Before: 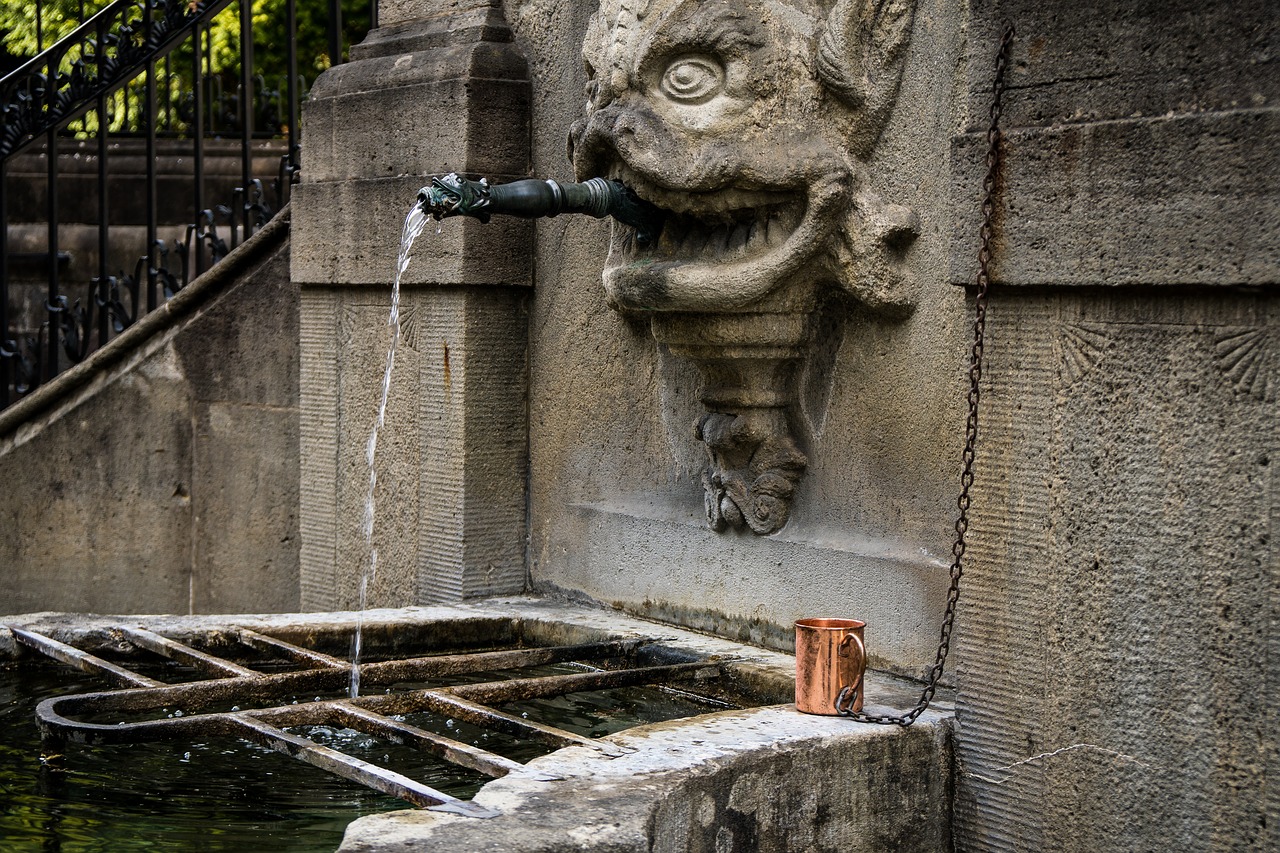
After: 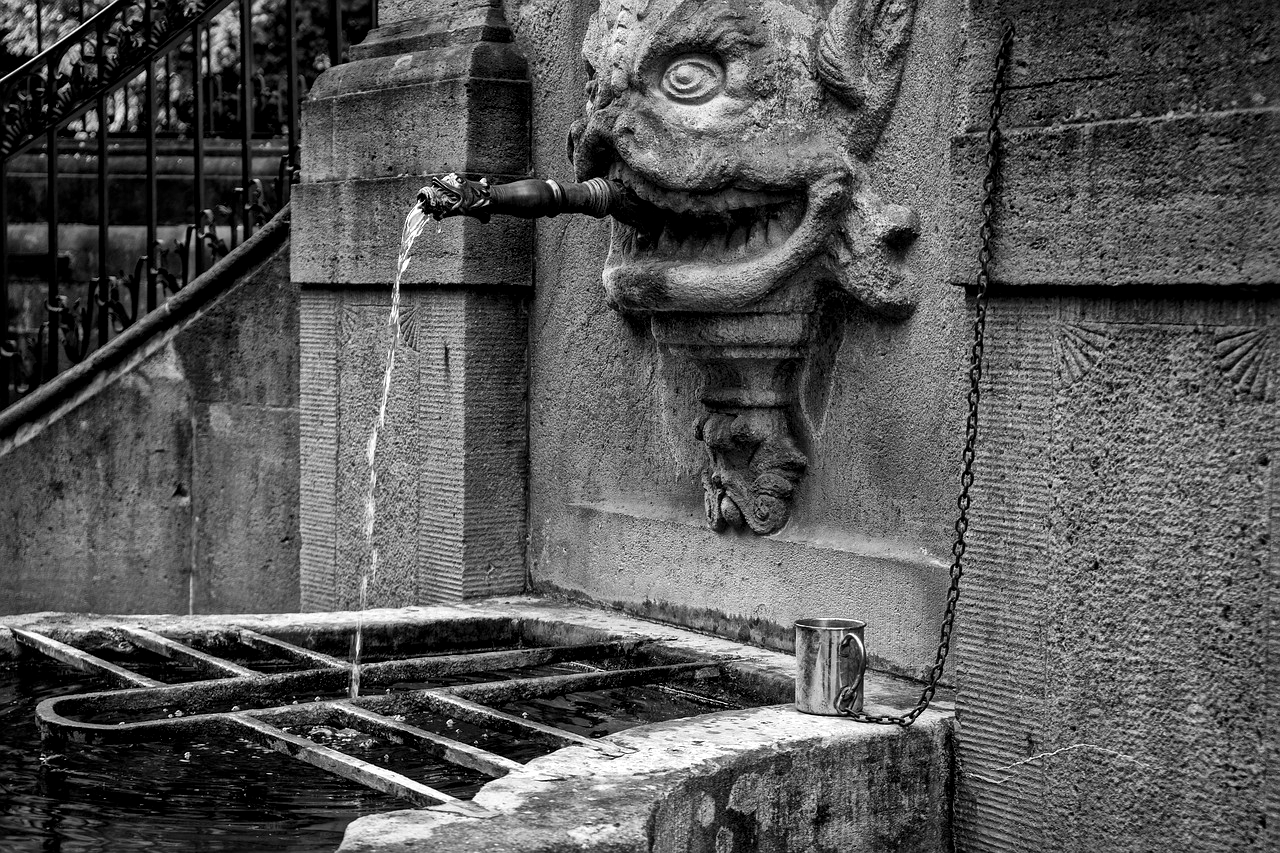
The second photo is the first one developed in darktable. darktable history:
color zones: curves: ch0 [(0, 0.613) (0.01, 0.613) (0.245, 0.448) (0.498, 0.529) (0.642, 0.665) (0.879, 0.777) (0.99, 0.613)]; ch1 [(0, 0) (0.143, 0) (0.286, 0) (0.429, 0) (0.571, 0) (0.714, 0) (0.857, 0)]
local contrast: mode bilateral grid, contrast 19, coarseness 18, detail 163%, midtone range 0.2
